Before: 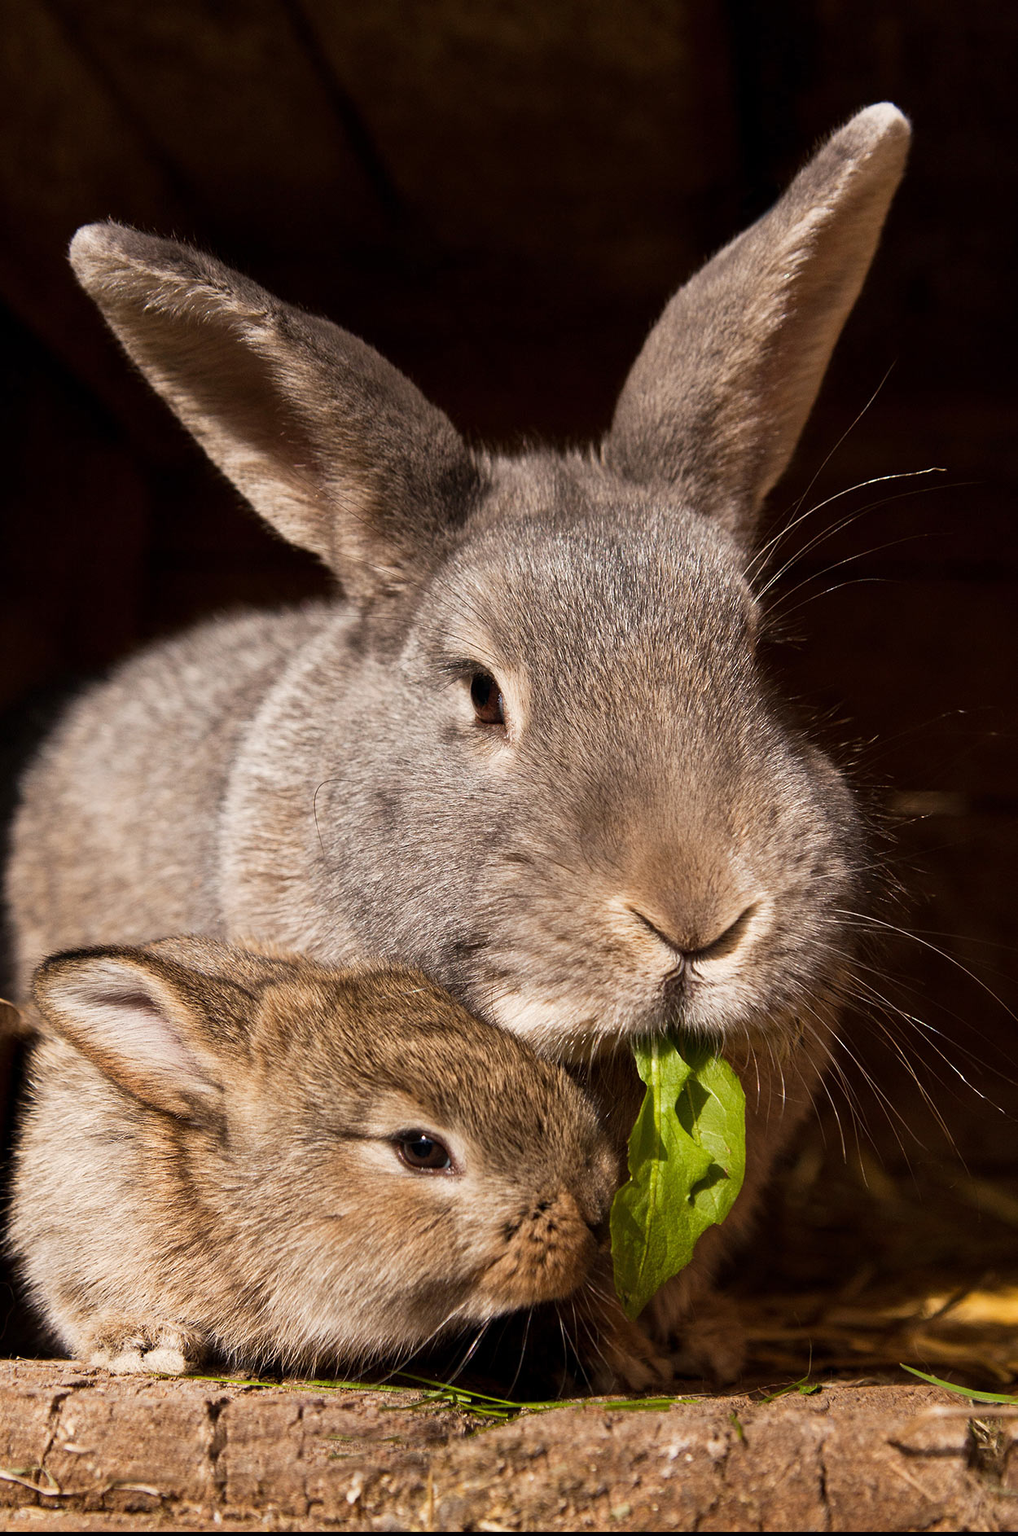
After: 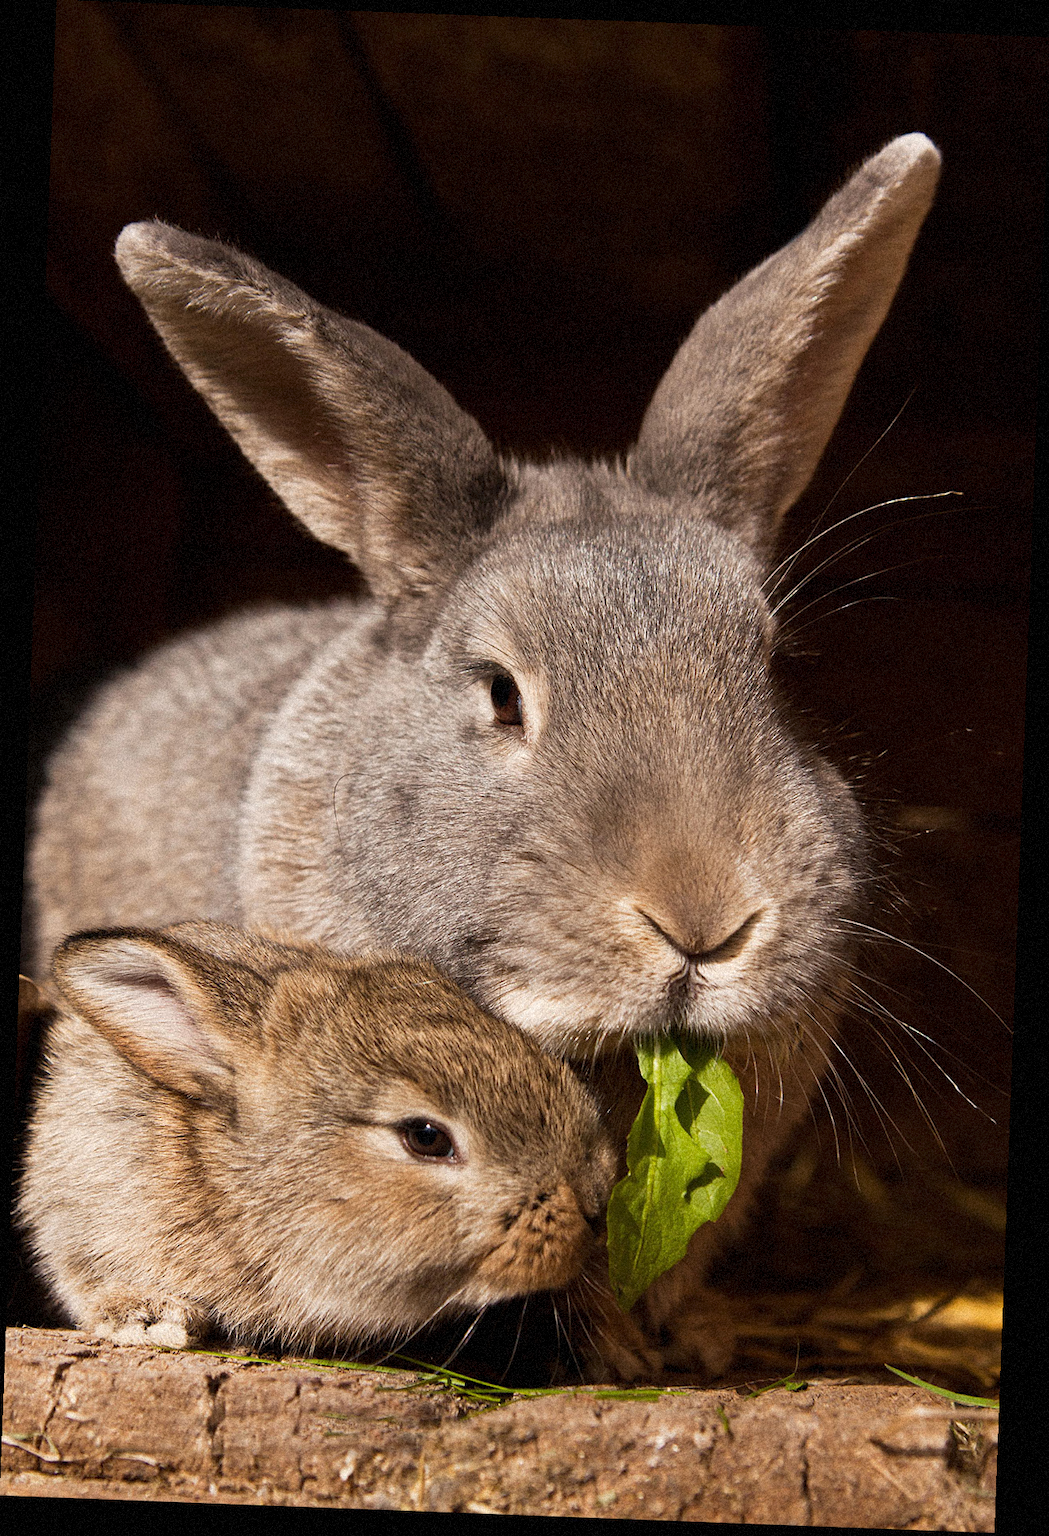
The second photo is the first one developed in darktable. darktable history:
rotate and perspective: rotation 2.17°, automatic cropping off
grain: strength 35%, mid-tones bias 0%
